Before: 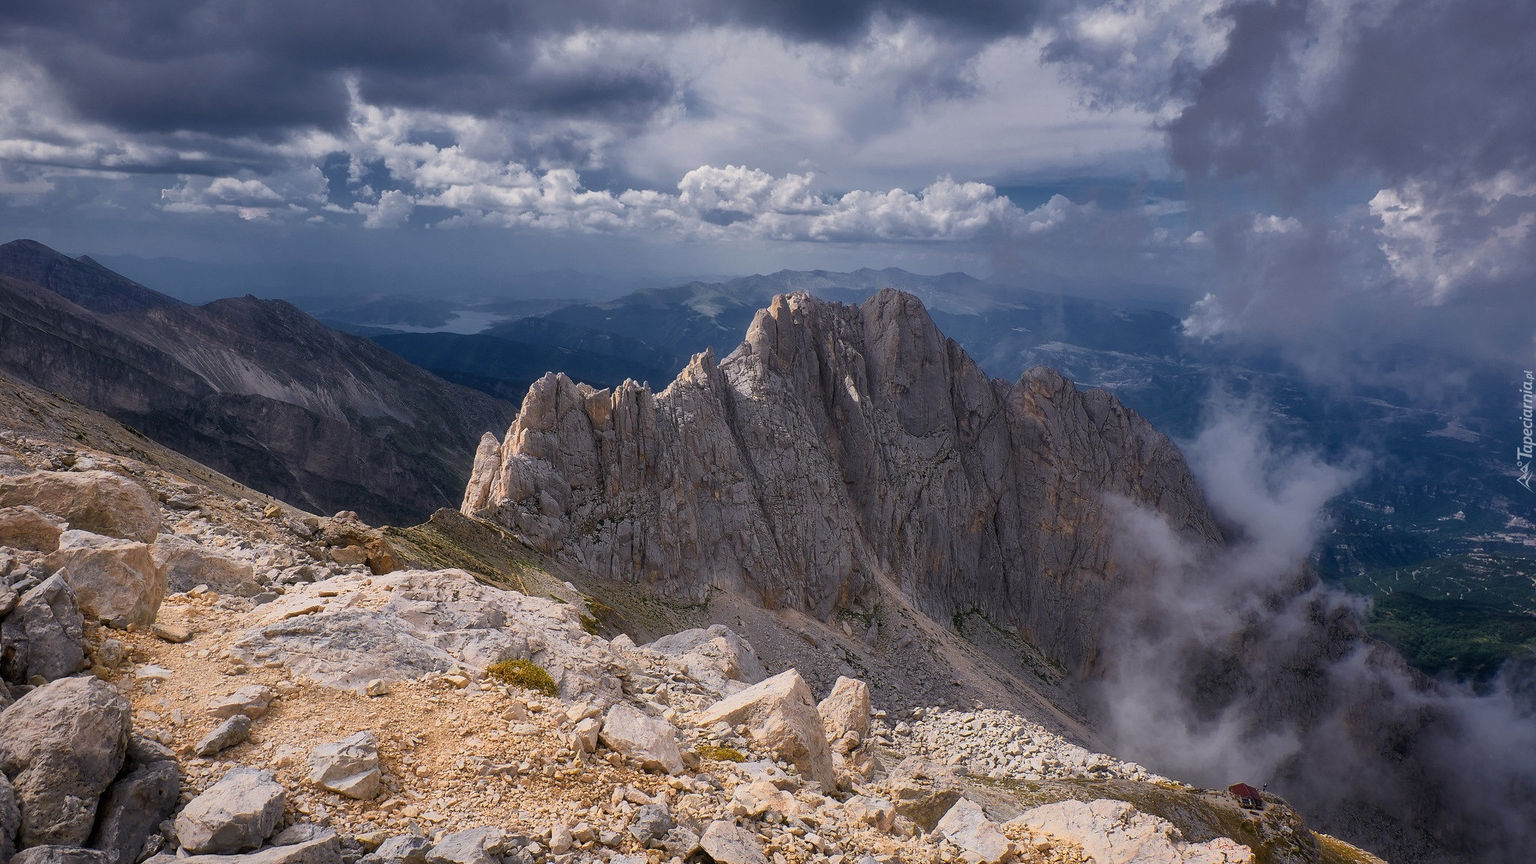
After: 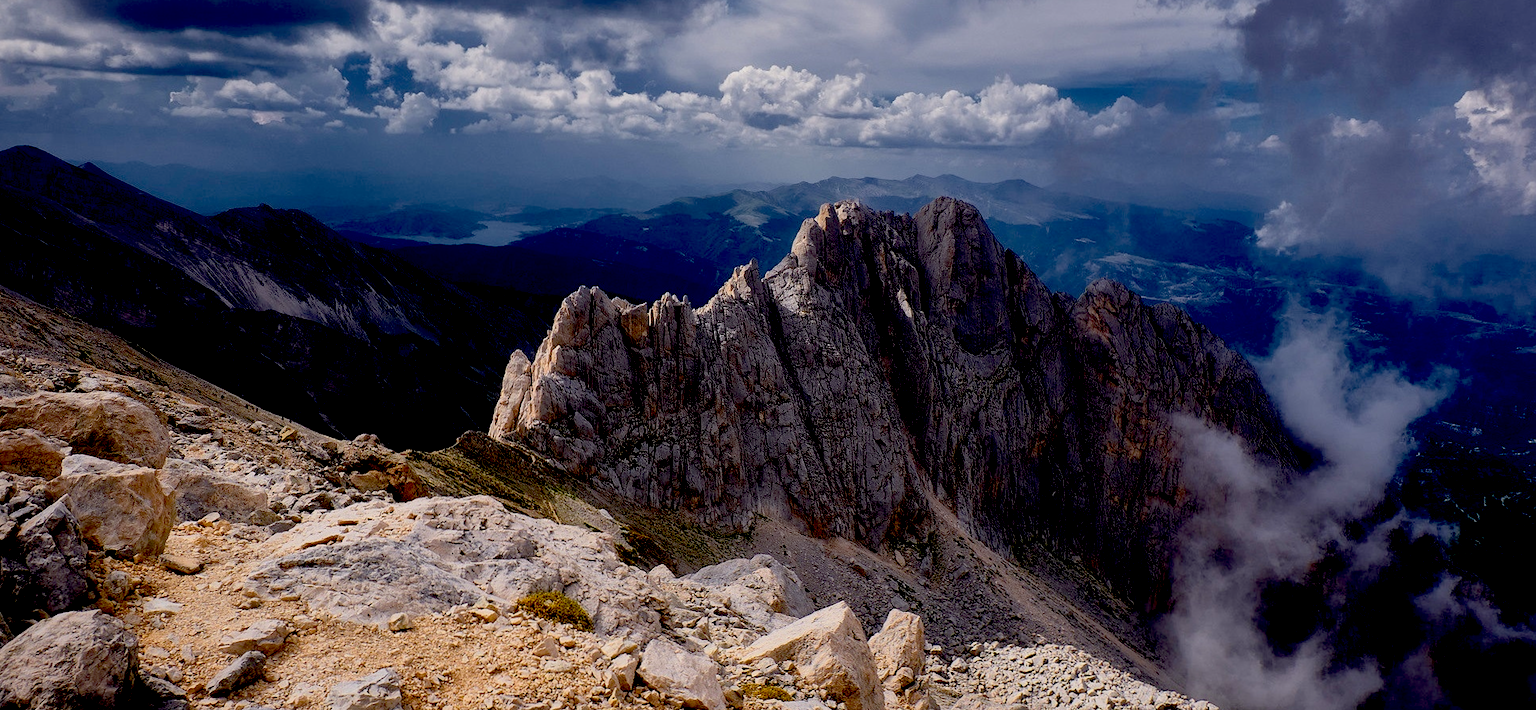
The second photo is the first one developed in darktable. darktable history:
exposure: black level correction 0.055, exposure -0.031 EV, compensate highlight preservation false
crop and rotate: angle 0.068°, top 11.951%, right 5.795%, bottom 10.605%
